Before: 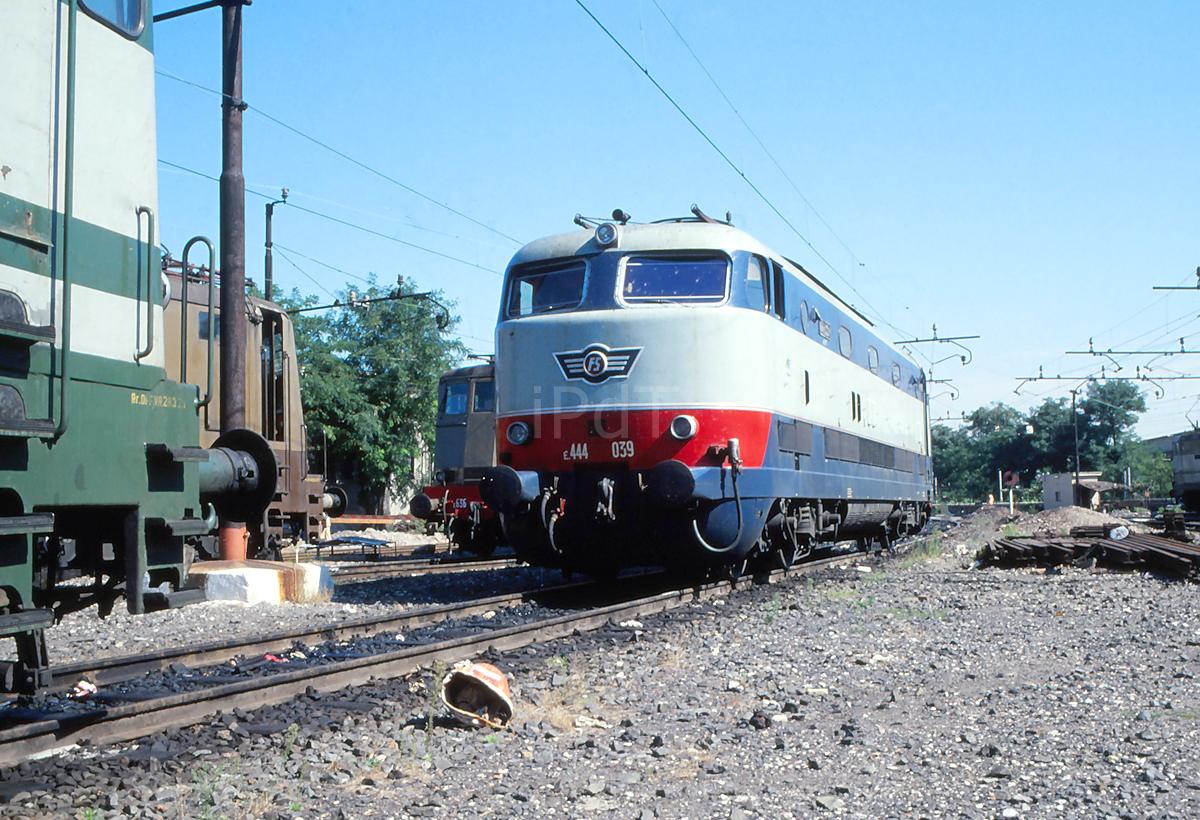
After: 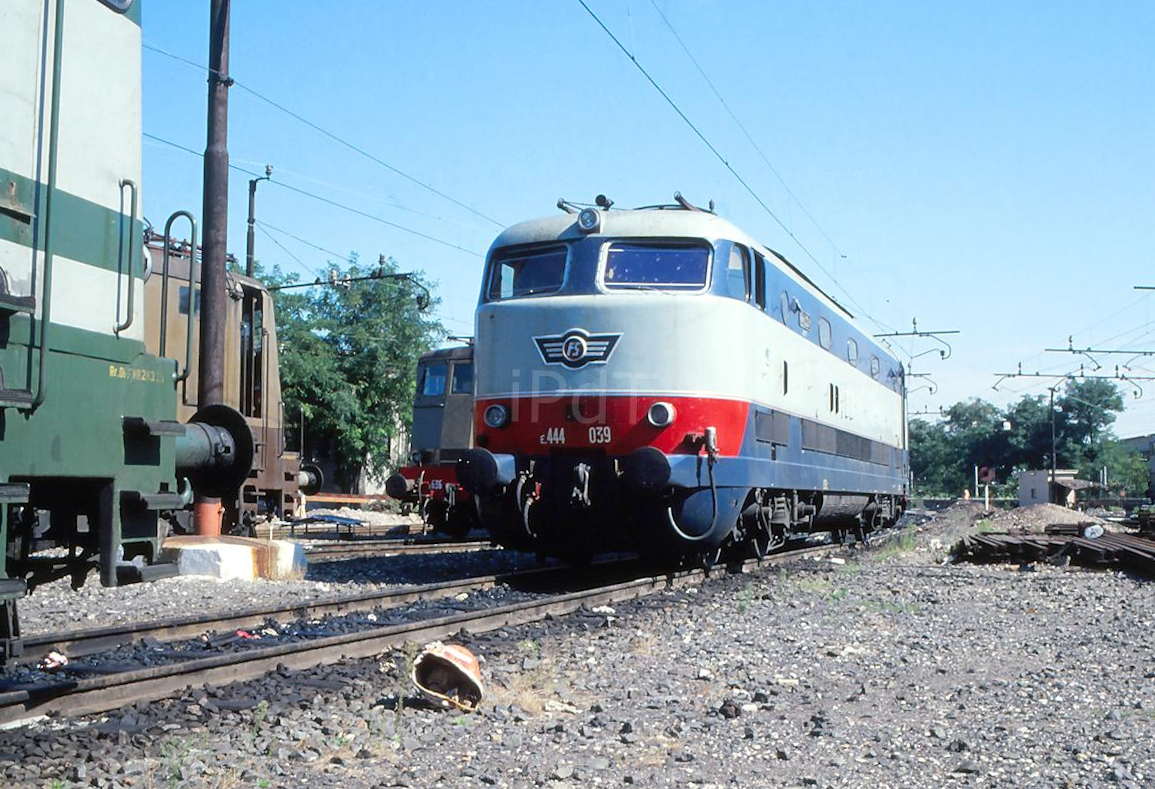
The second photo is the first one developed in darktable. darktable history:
crop and rotate: angle -1.51°
exposure: compensate highlight preservation false
